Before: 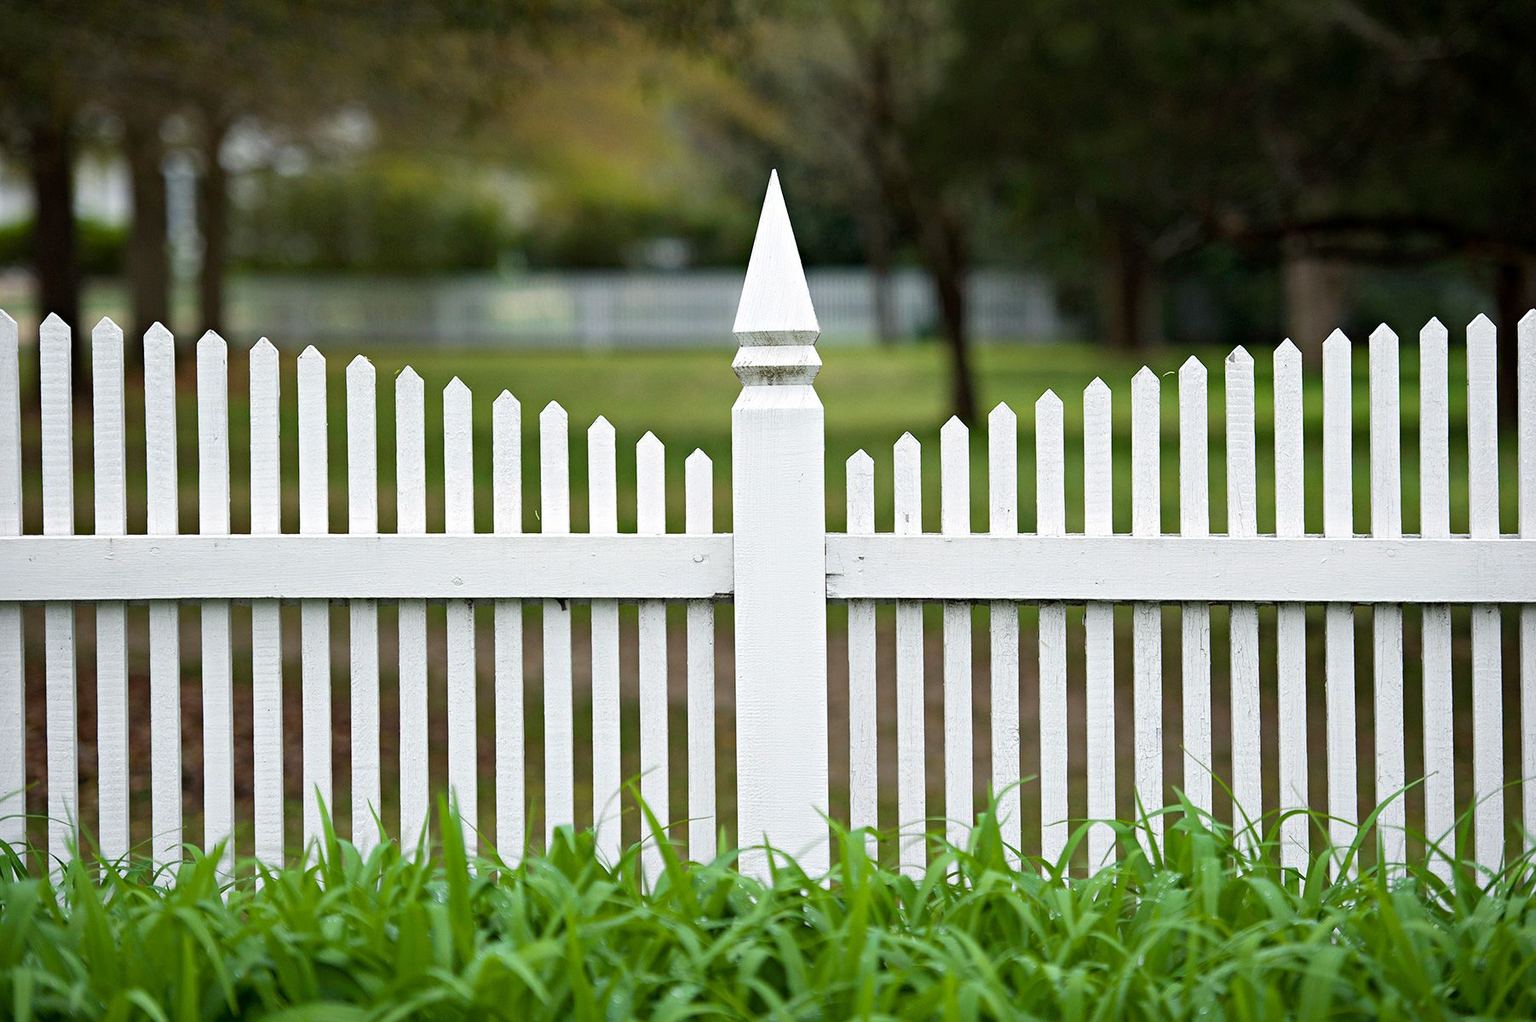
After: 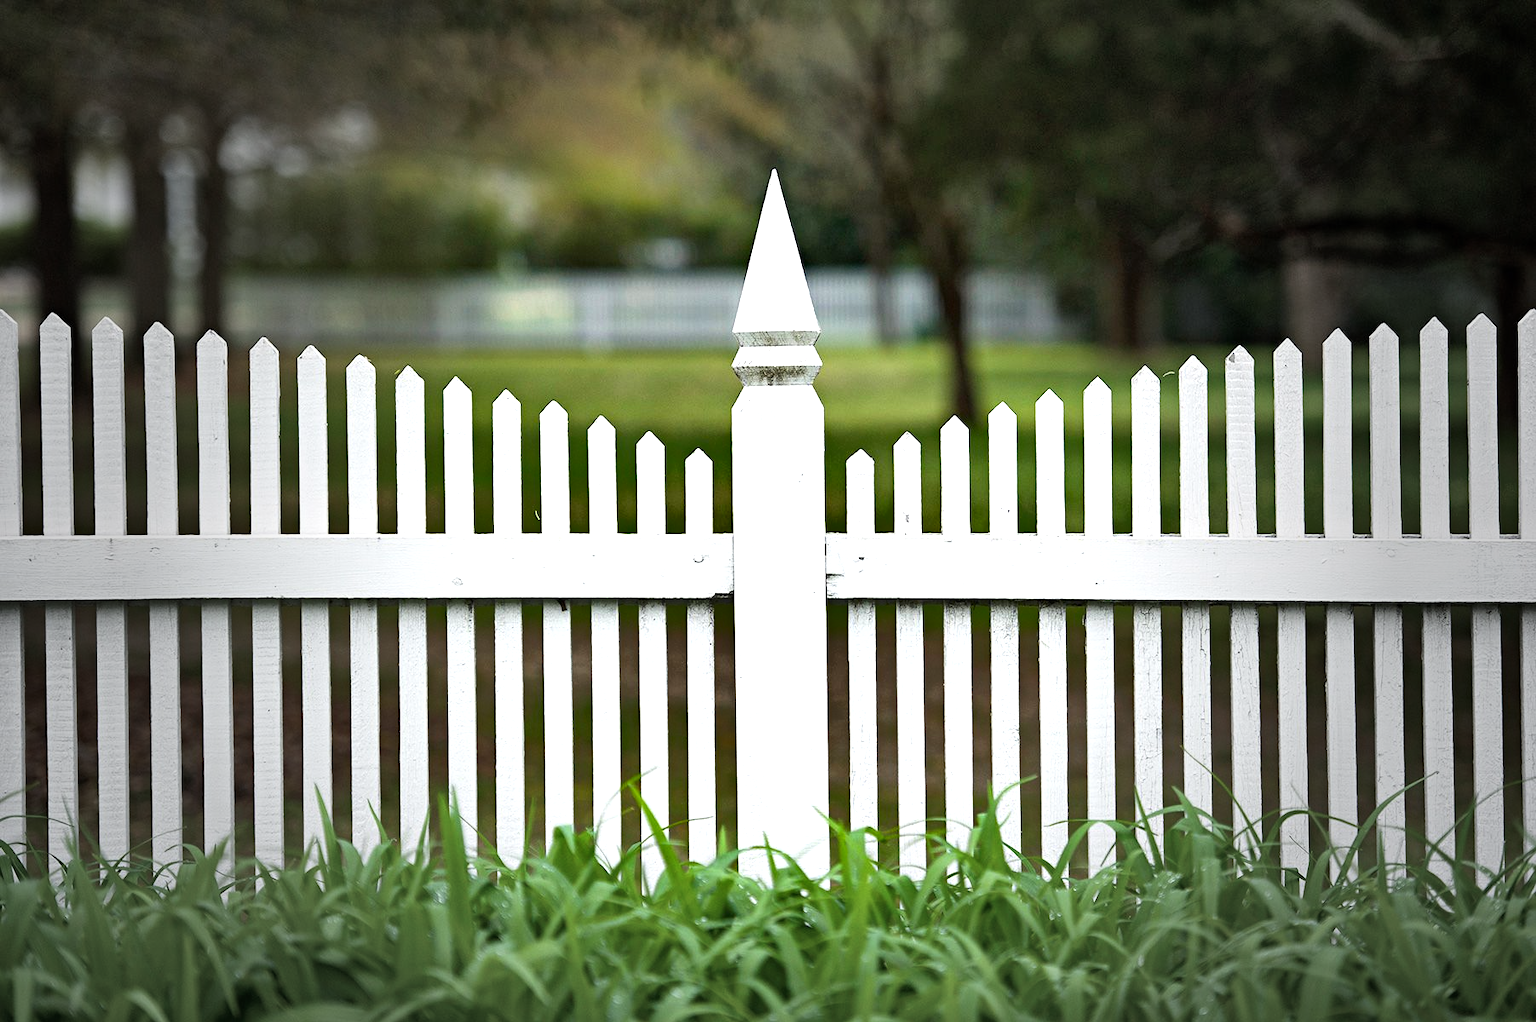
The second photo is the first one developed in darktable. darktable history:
vignetting: fall-off start 40.52%, fall-off radius 41.28%
exposure: black level correction 0, exposure 0.598 EV, compensate highlight preservation false
shadows and highlights: highlights color adjustment 40.58%, soften with gaussian
